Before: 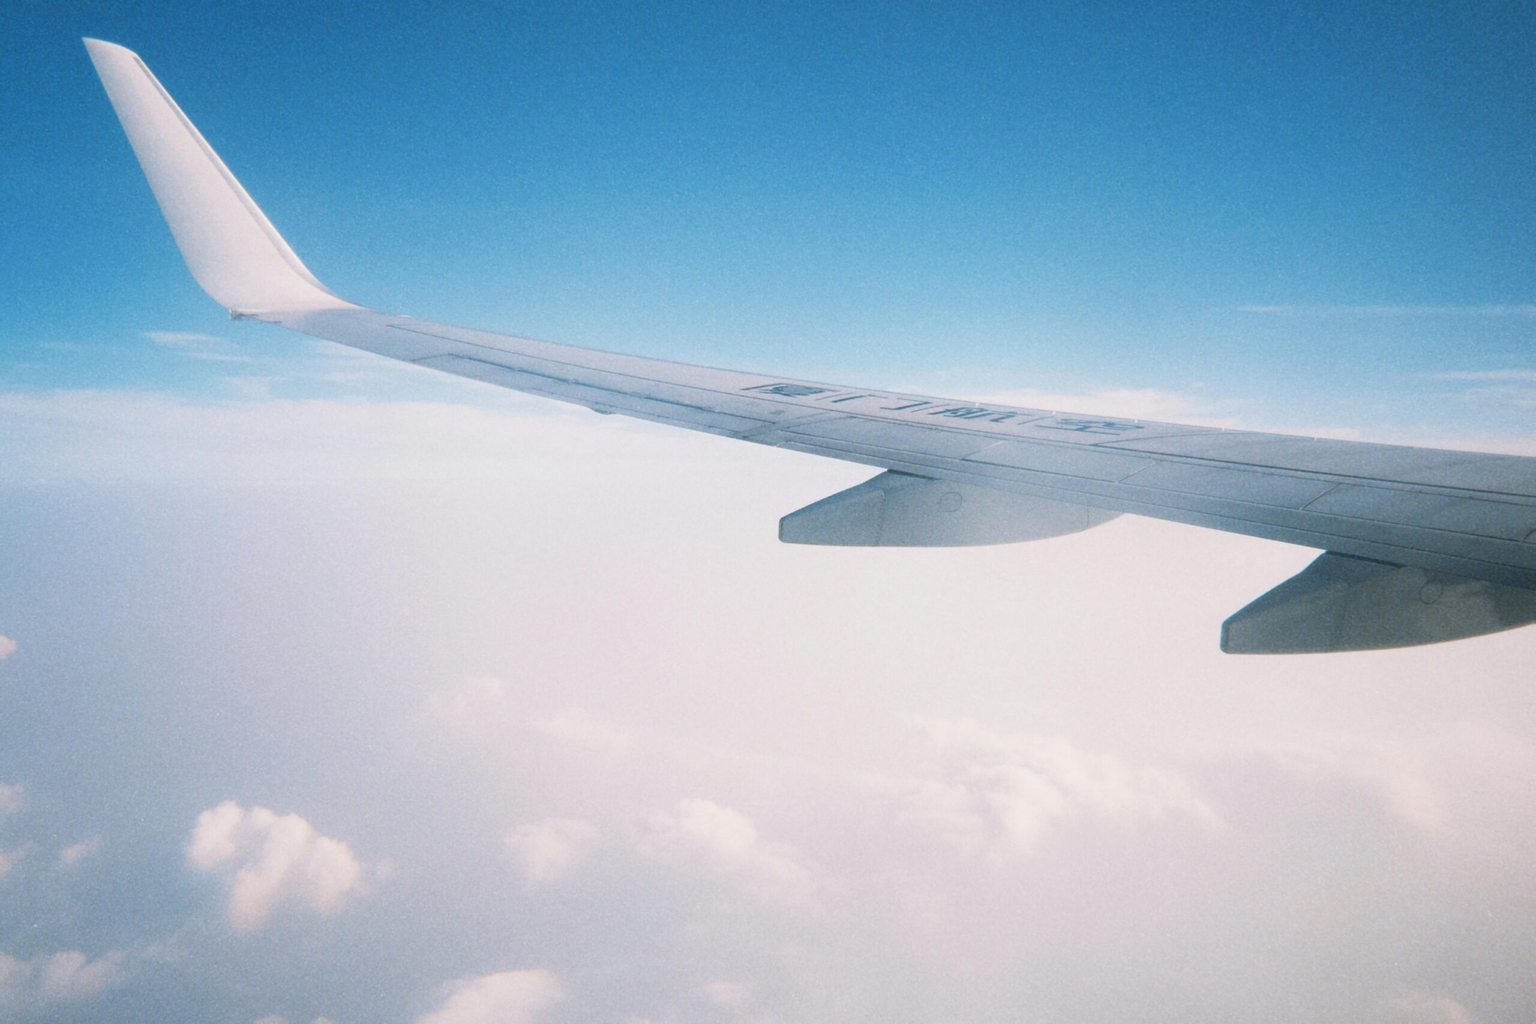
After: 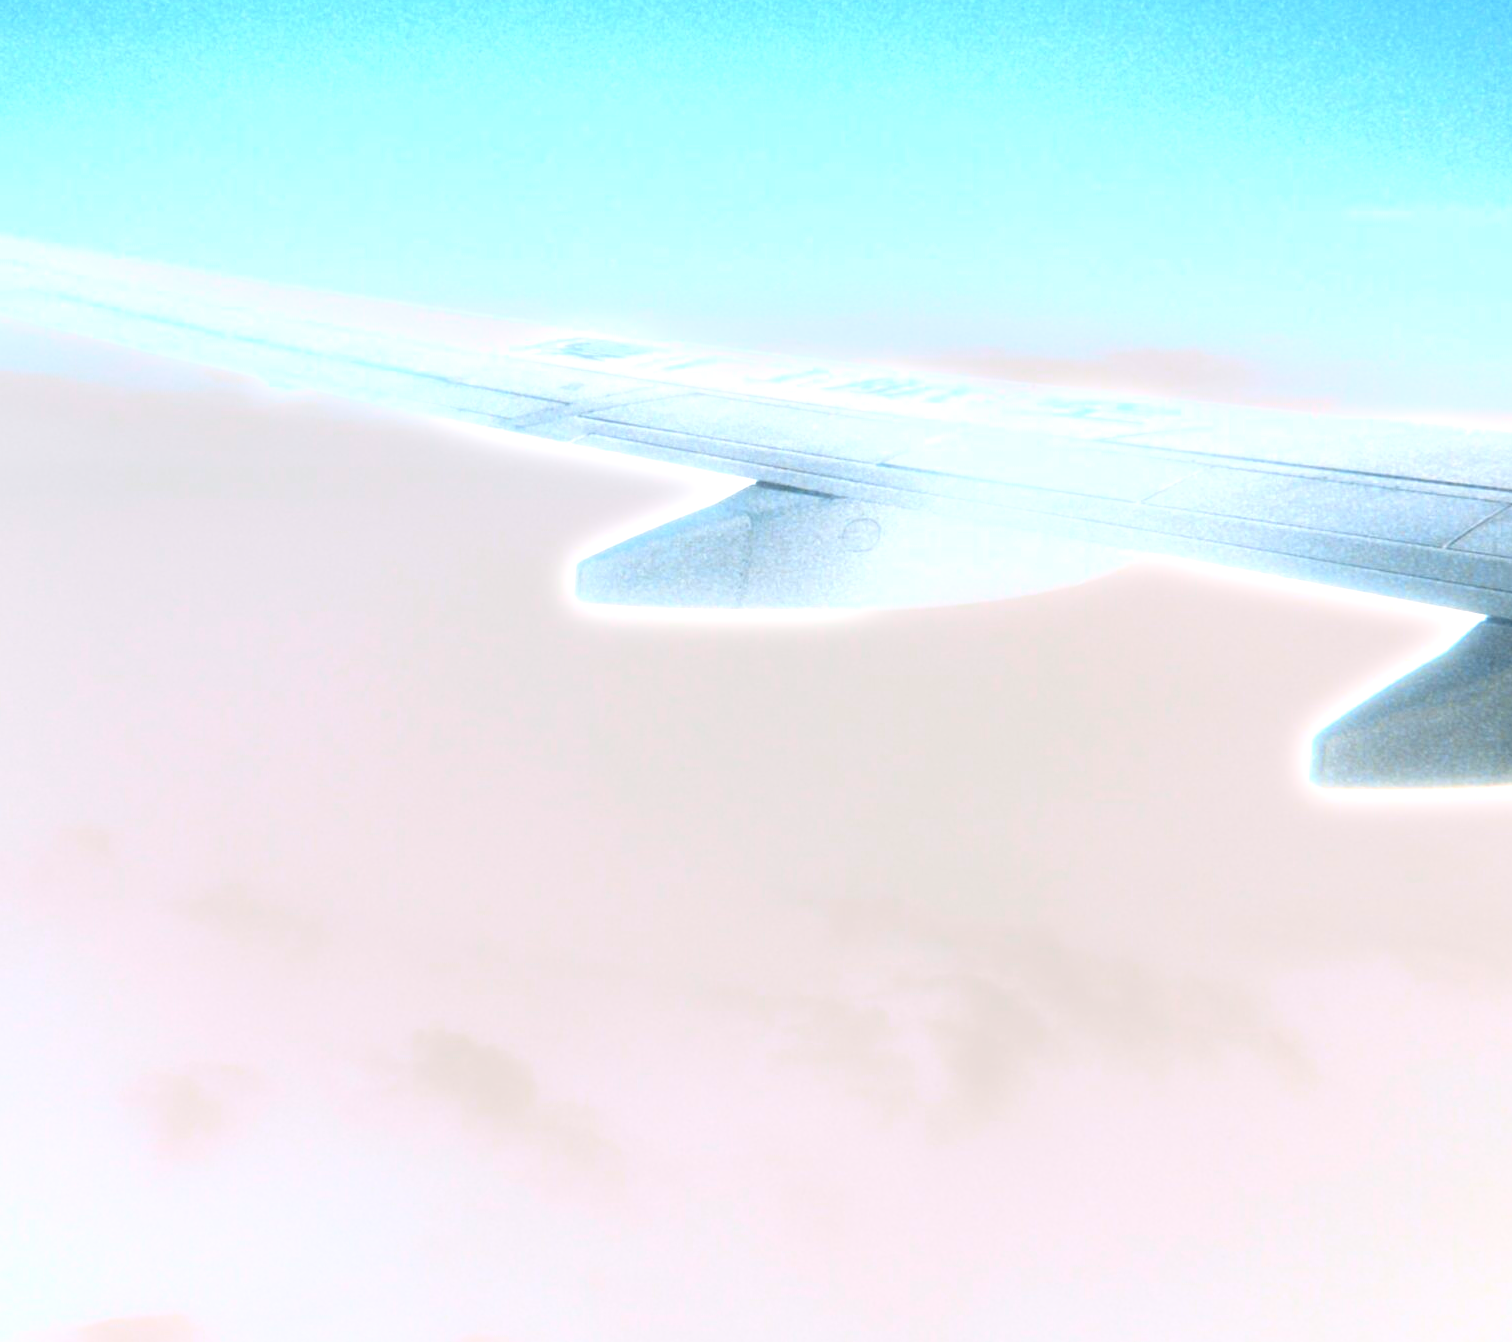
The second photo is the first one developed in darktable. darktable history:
crop and rotate: left 28.256%, top 17.734%, right 12.656%, bottom 3.573%
bloom: size 3%, threshold 100%, strength 0%
exposure: black level correction 0, exposure 1.379 EV, compensate exposure bias true, compensate highlight preservation false
